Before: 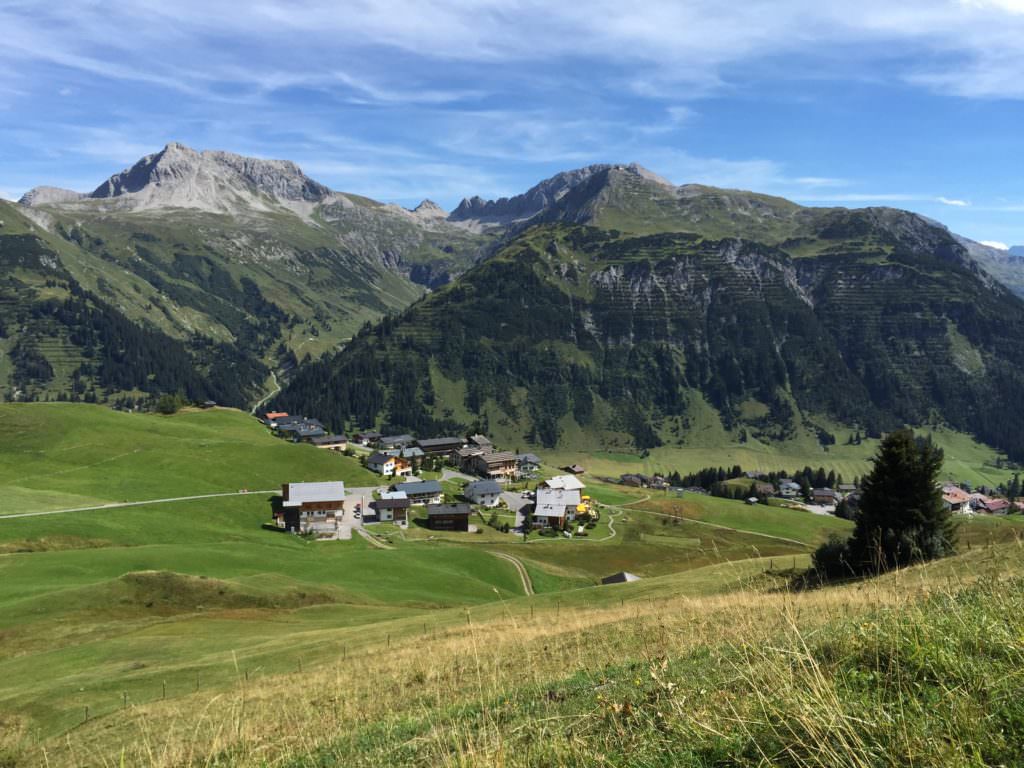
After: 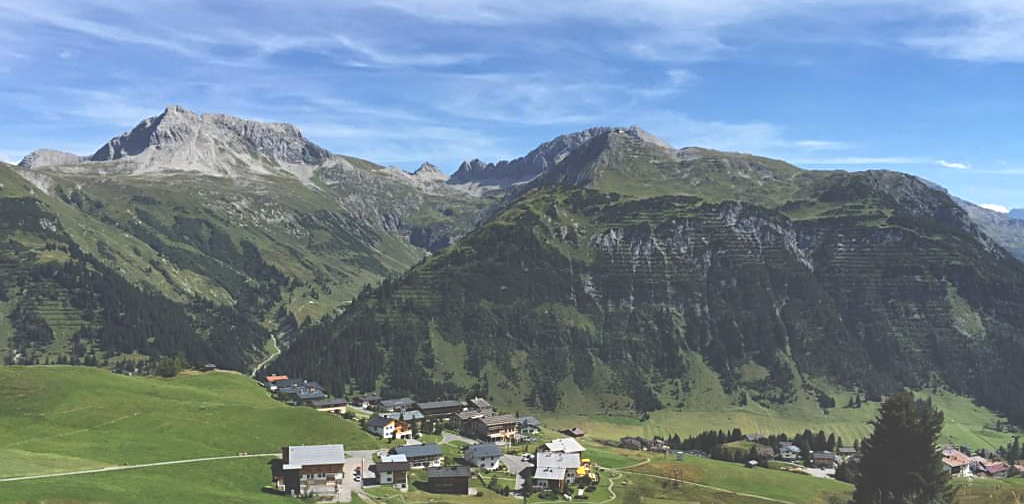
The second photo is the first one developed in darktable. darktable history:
exposure: black level correction -0.041, exposure 0.064 EV, compensate highlight preservation false
sharpen: on, module defaults
crop and rotate: top 4.848%, bottom 29.503%
shadows and highlights: shadows 75, highlights -25, soften with gaussian
